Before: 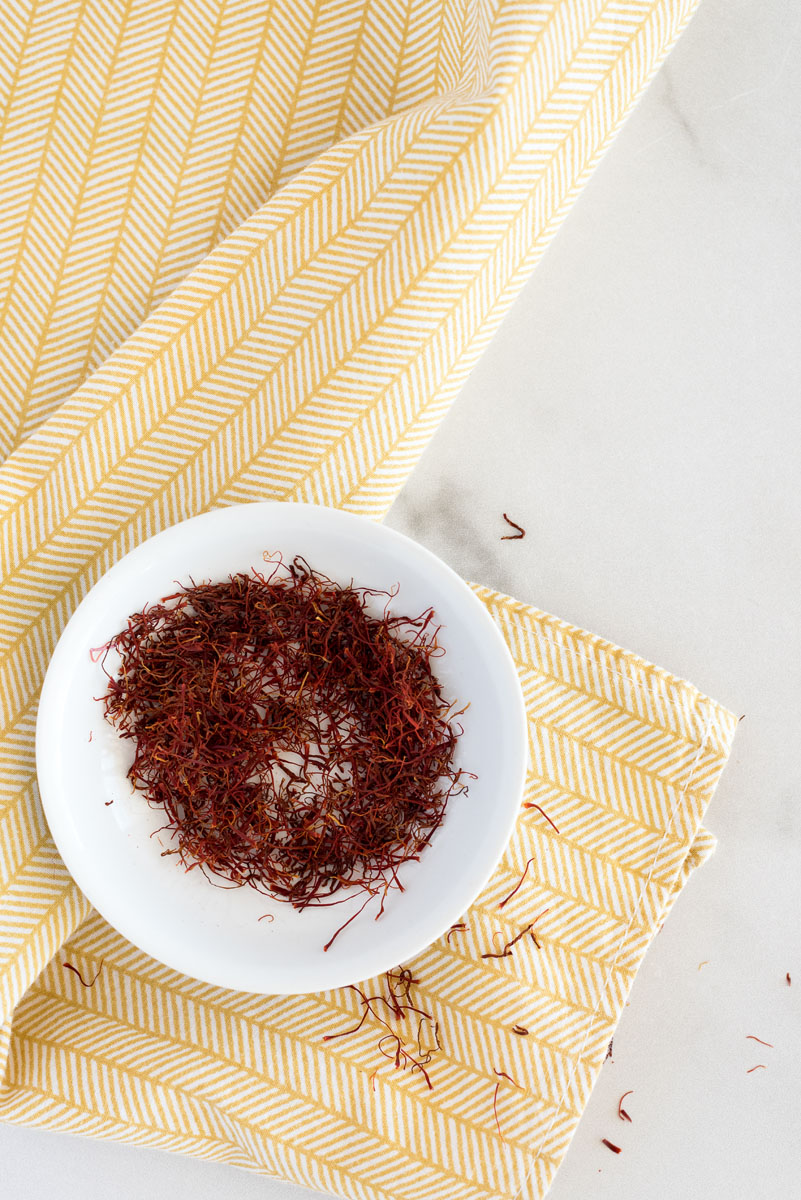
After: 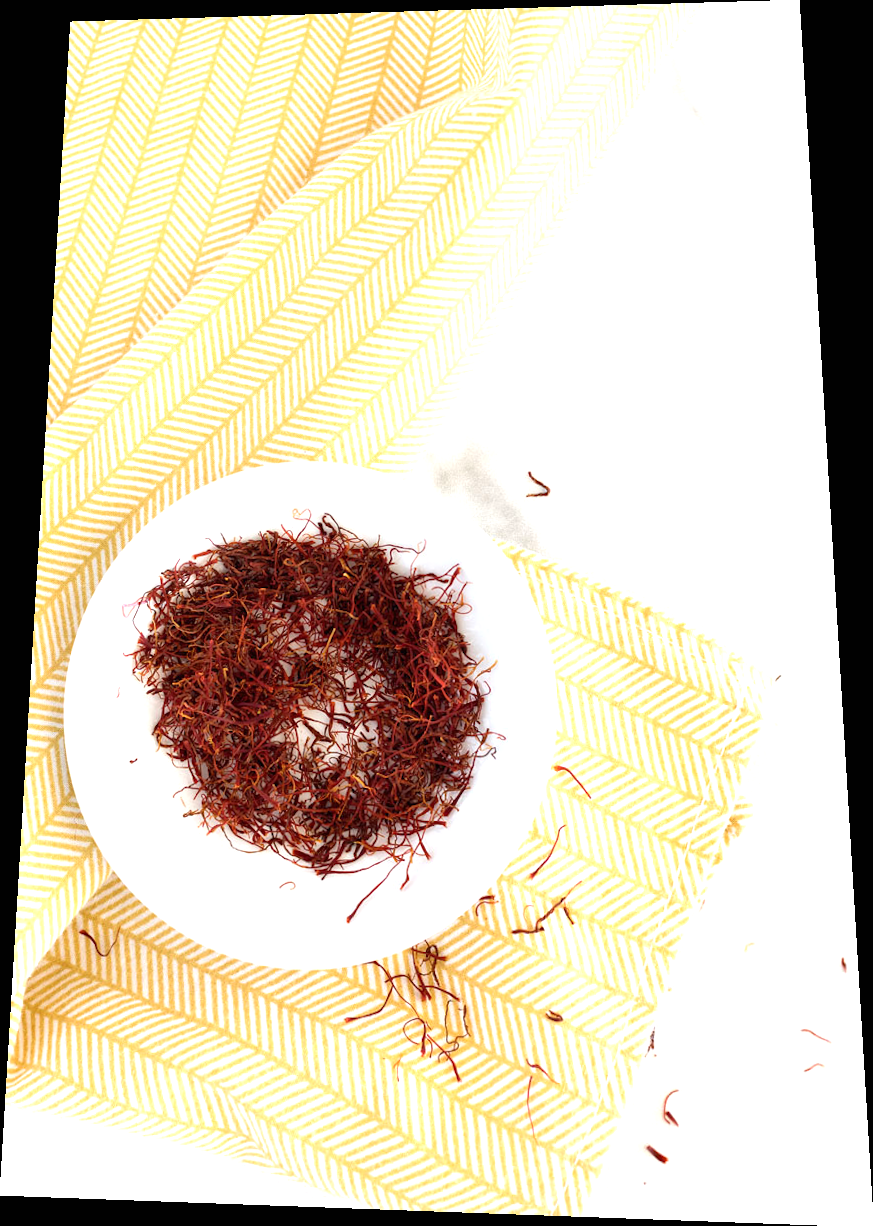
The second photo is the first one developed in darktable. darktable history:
rotate and perspective: rotation 0.128°, lens shift (vertical) -0.181, lens shift (horizontal) -0.044, shear 0.001, automatic cropping off
exposure: black level correction 0, exposure 0.7 EV, compensate exposure bias true, compensate highlight preservation false
